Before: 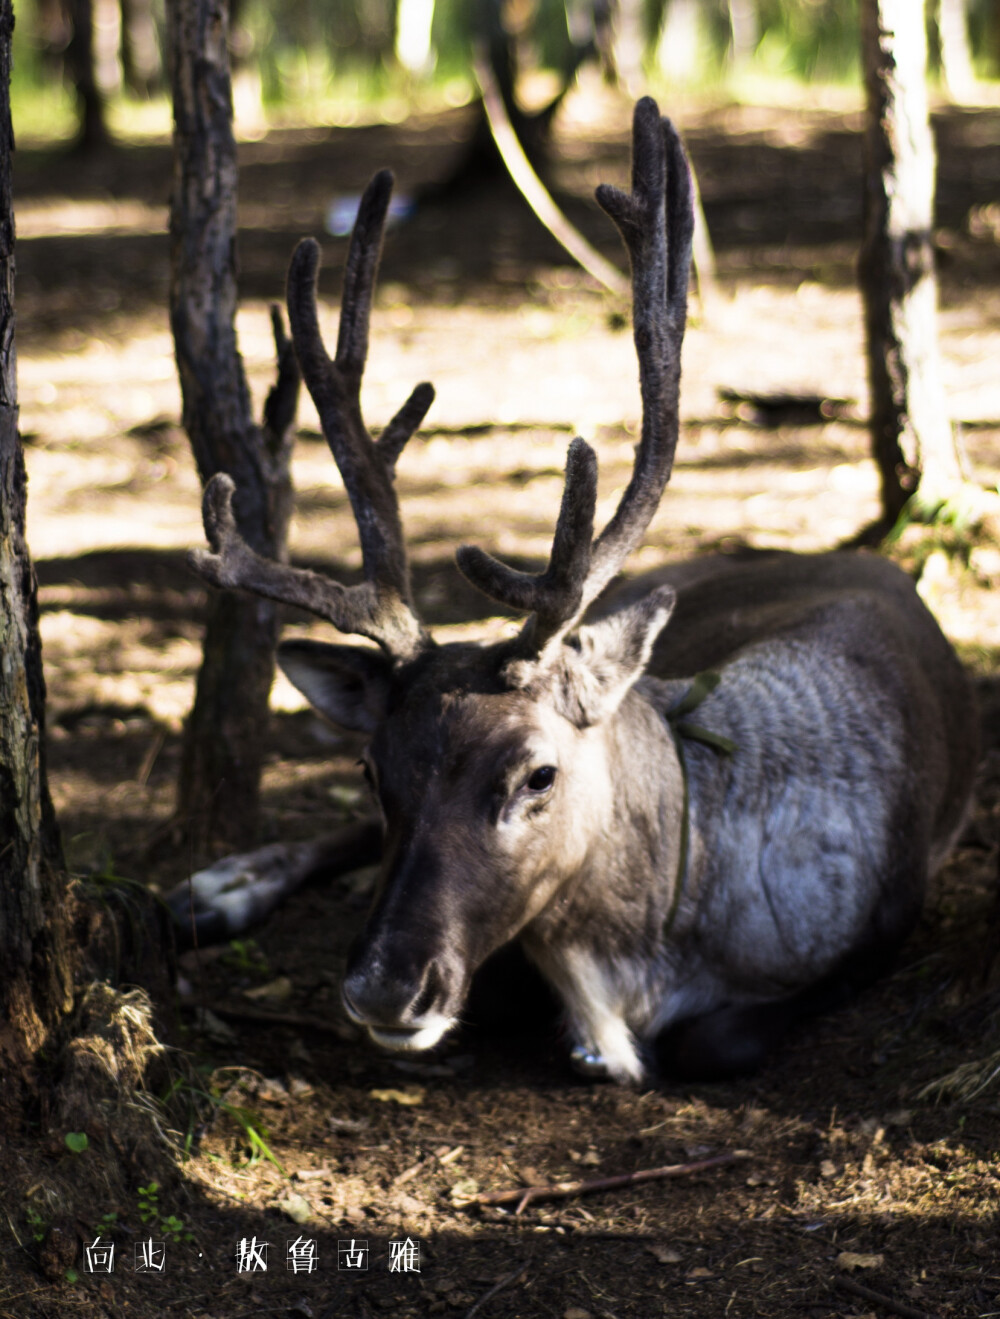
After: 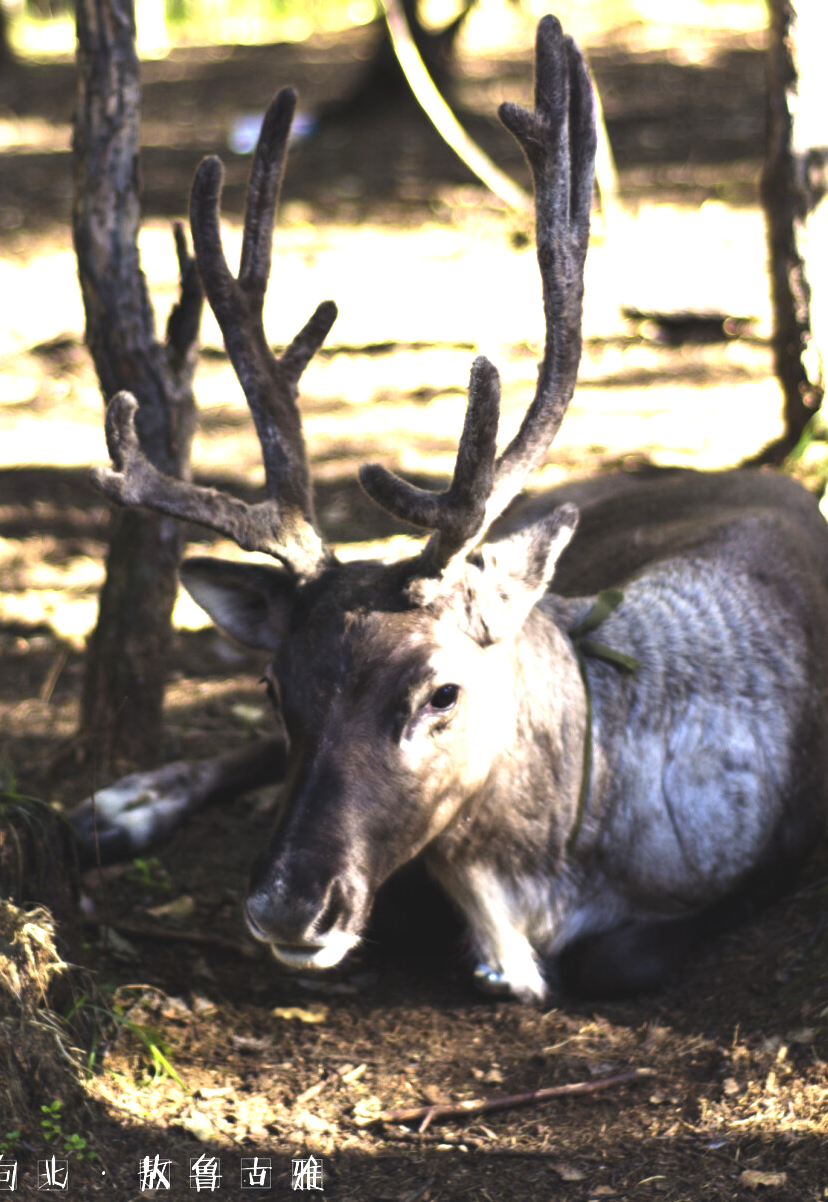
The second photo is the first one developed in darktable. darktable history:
exposure: black level correction -0.005, exposure 1 EV, compensate exposure bias true, compensate highlight preservation false
crop: left 9.776%, top 6.219%, right 7.325%, bottom 2.59%
